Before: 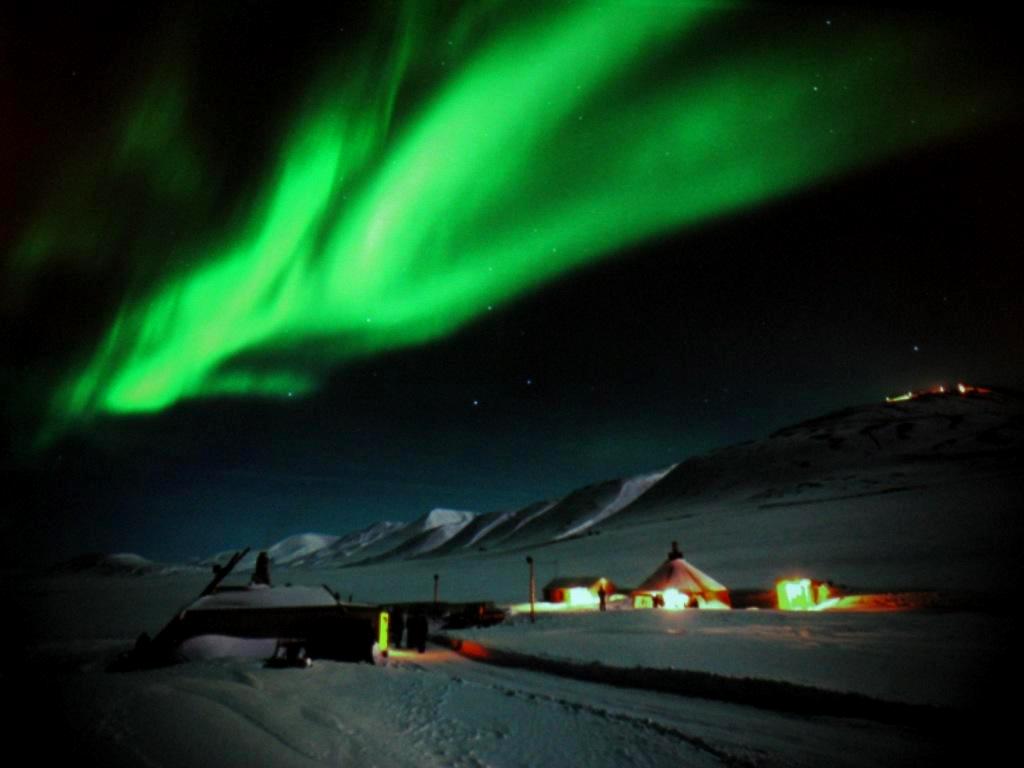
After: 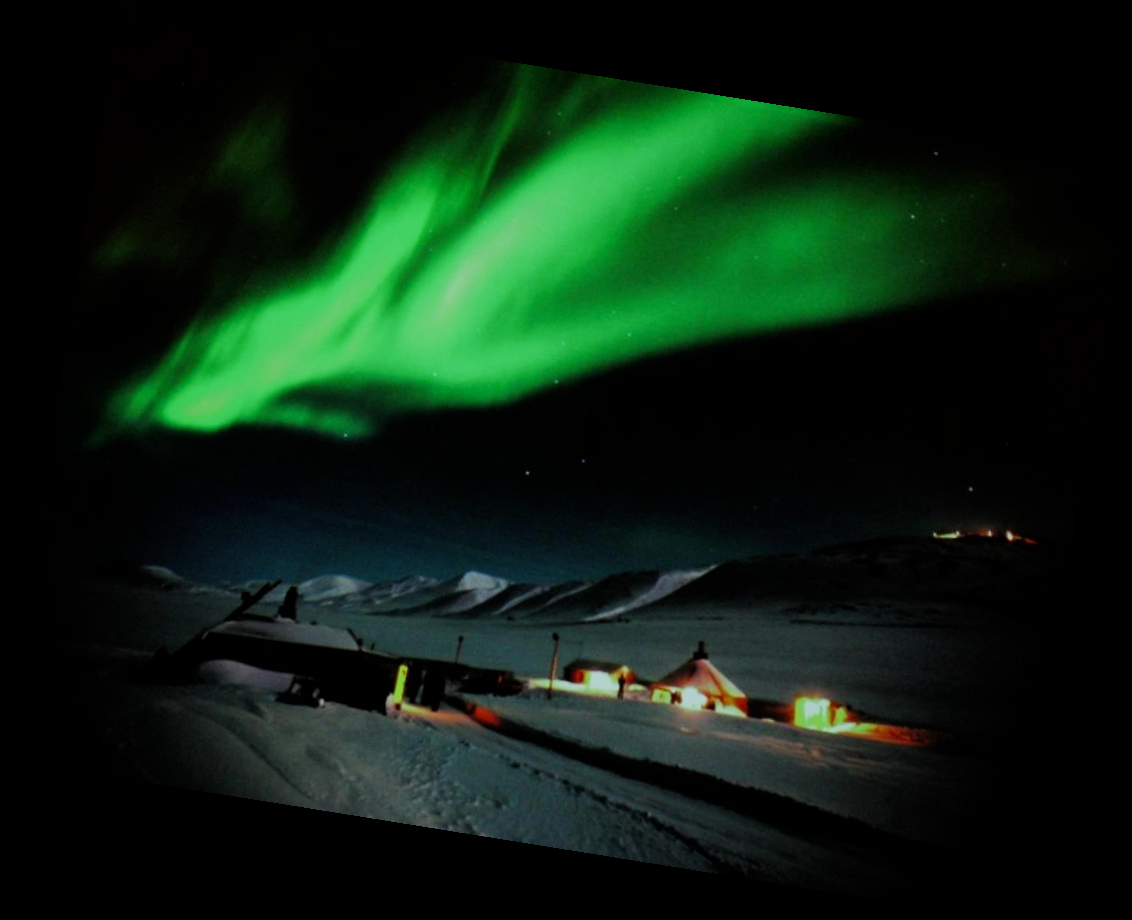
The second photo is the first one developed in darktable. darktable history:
rotate and perspective: rotation 9.12°, automatic cropping off
filmic rgb: black relative exposure -16 EV, white relative exposure 6.92 EV, hardness 4.7
